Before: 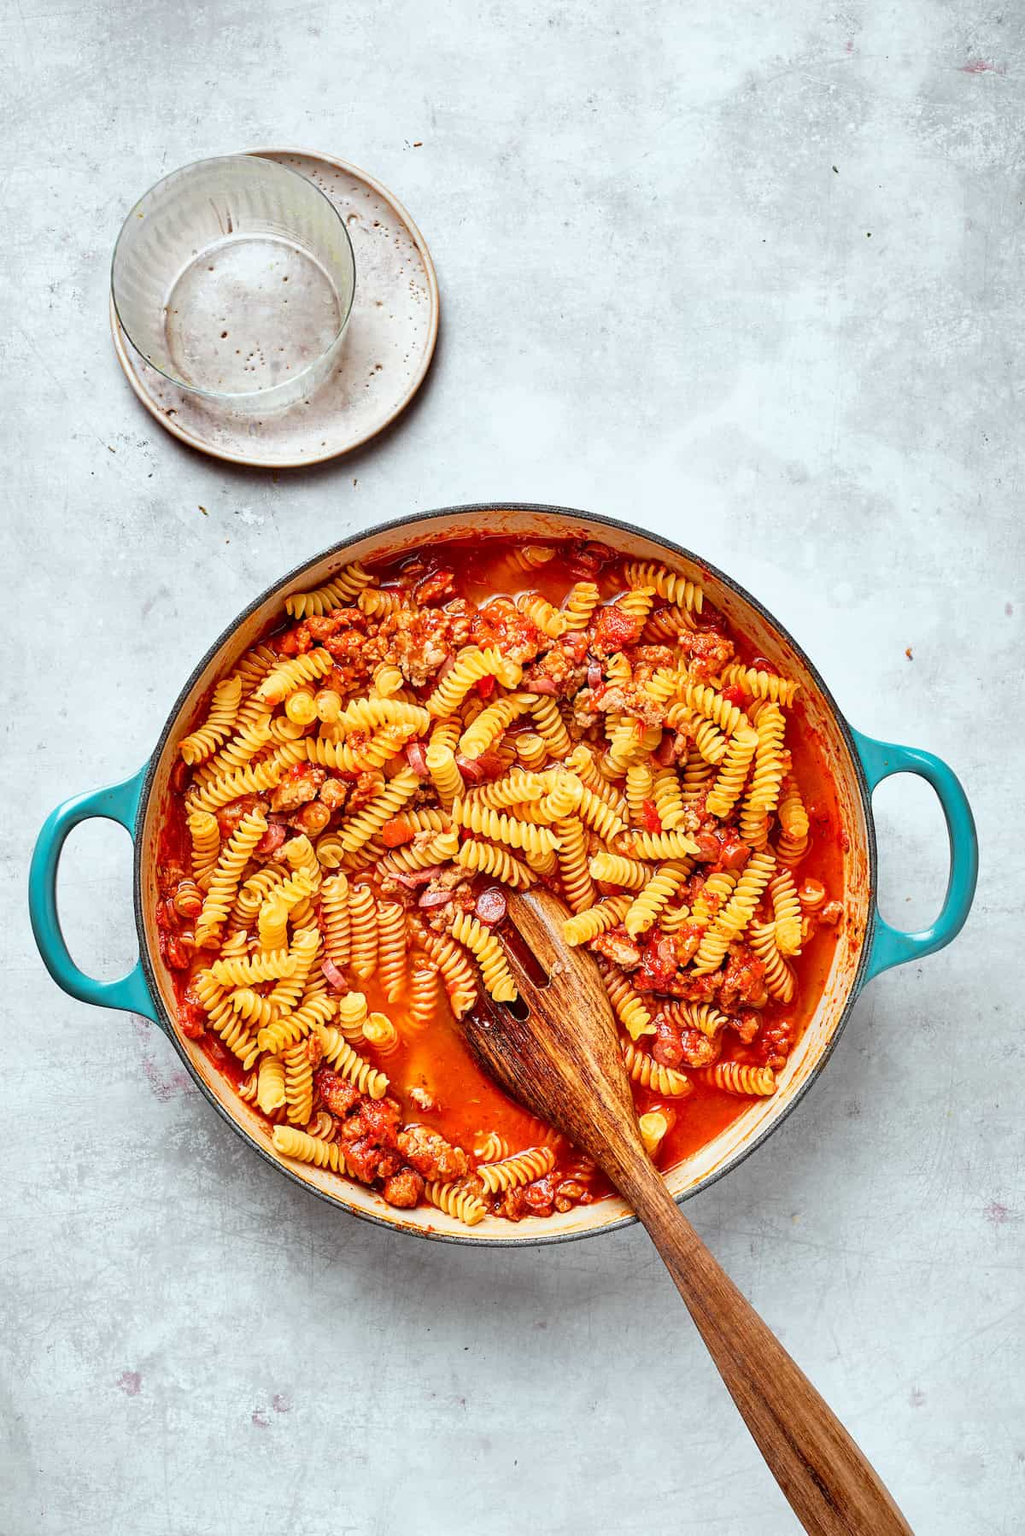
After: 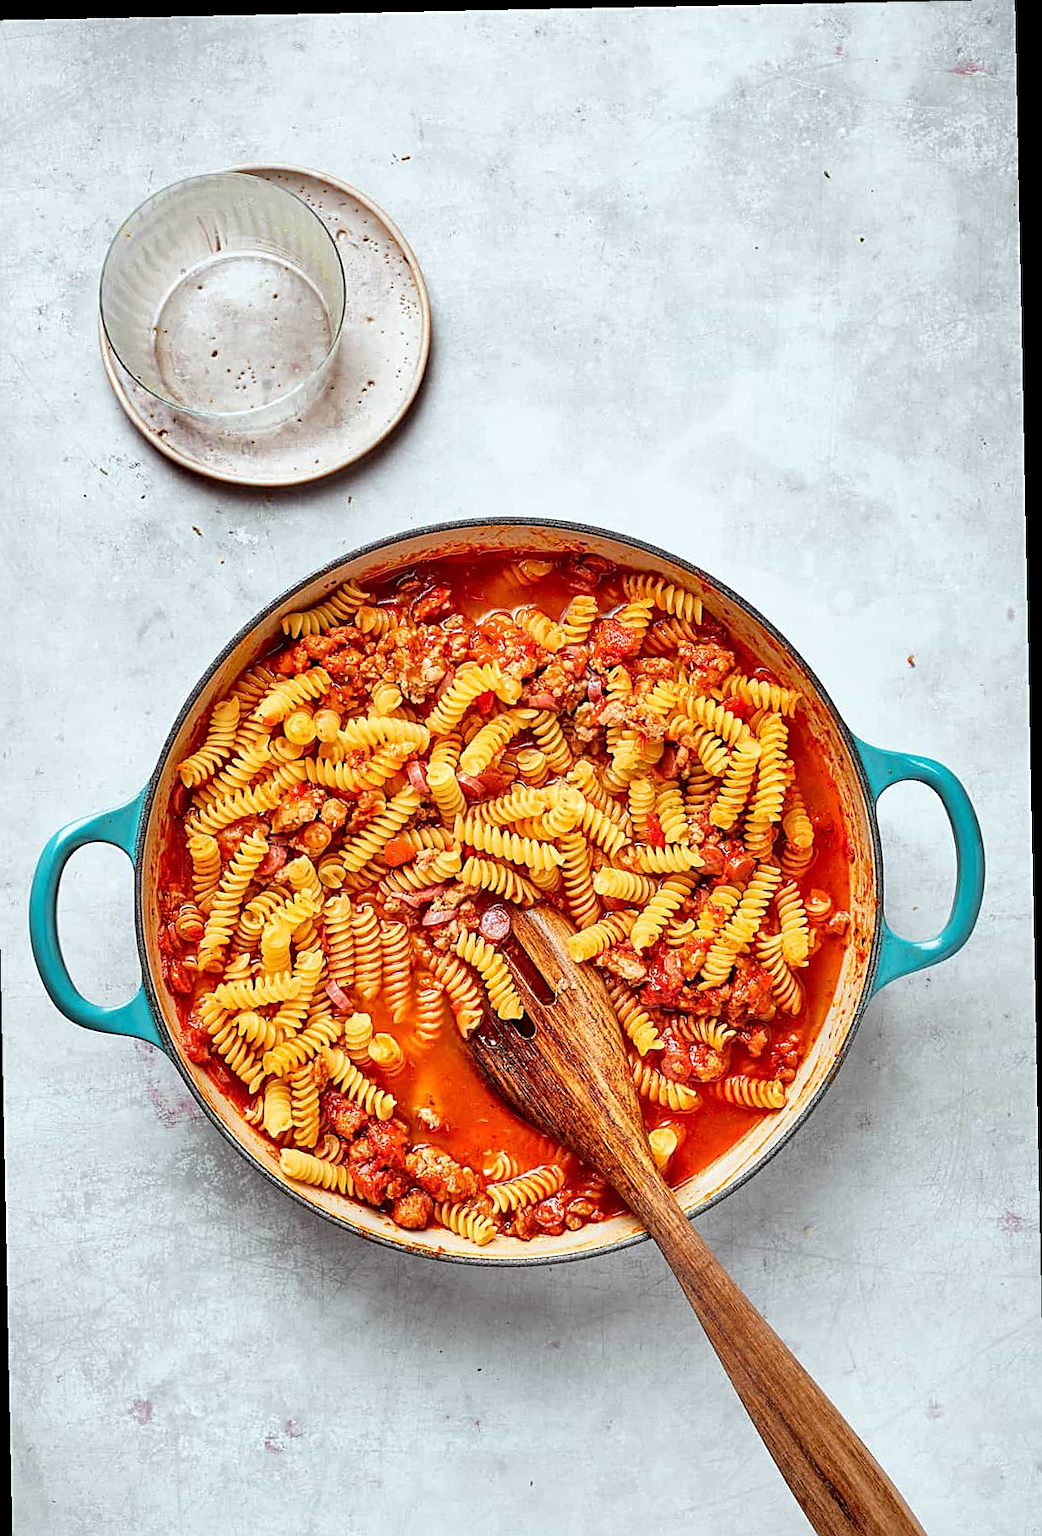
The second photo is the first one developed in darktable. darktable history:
rotate and perspective: rotation -1.17°, automatic cropping off
crop: left 1.743%, right 0.268%, bottom 2.011%
sharpen: on, module defaults
white balance: emerald 1
